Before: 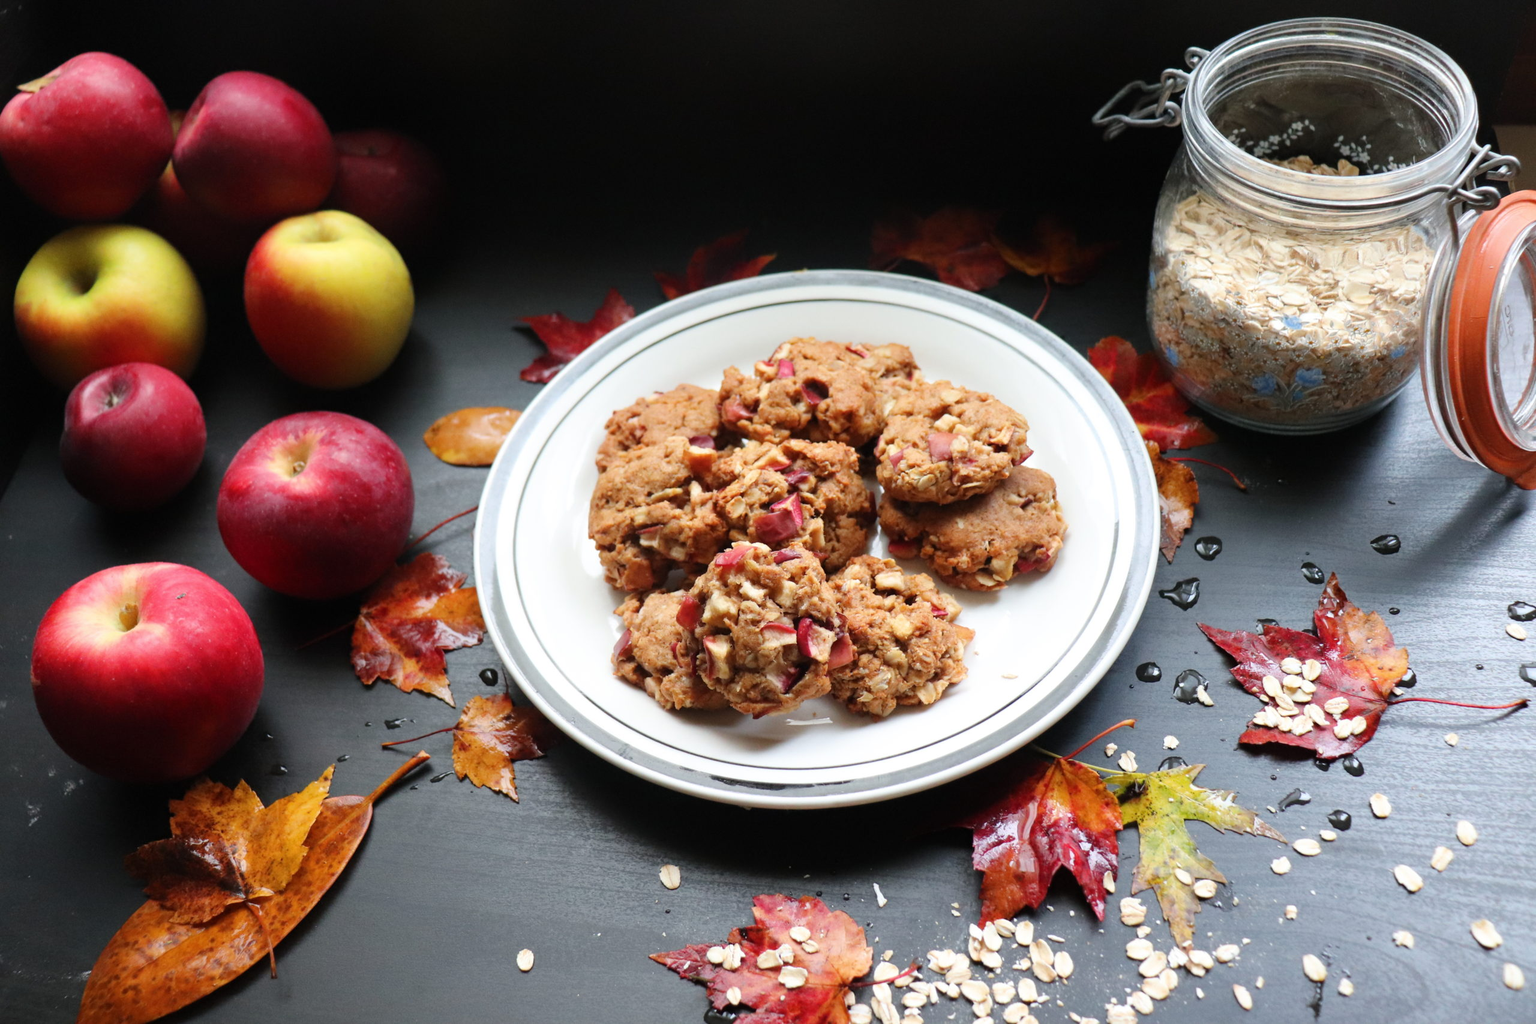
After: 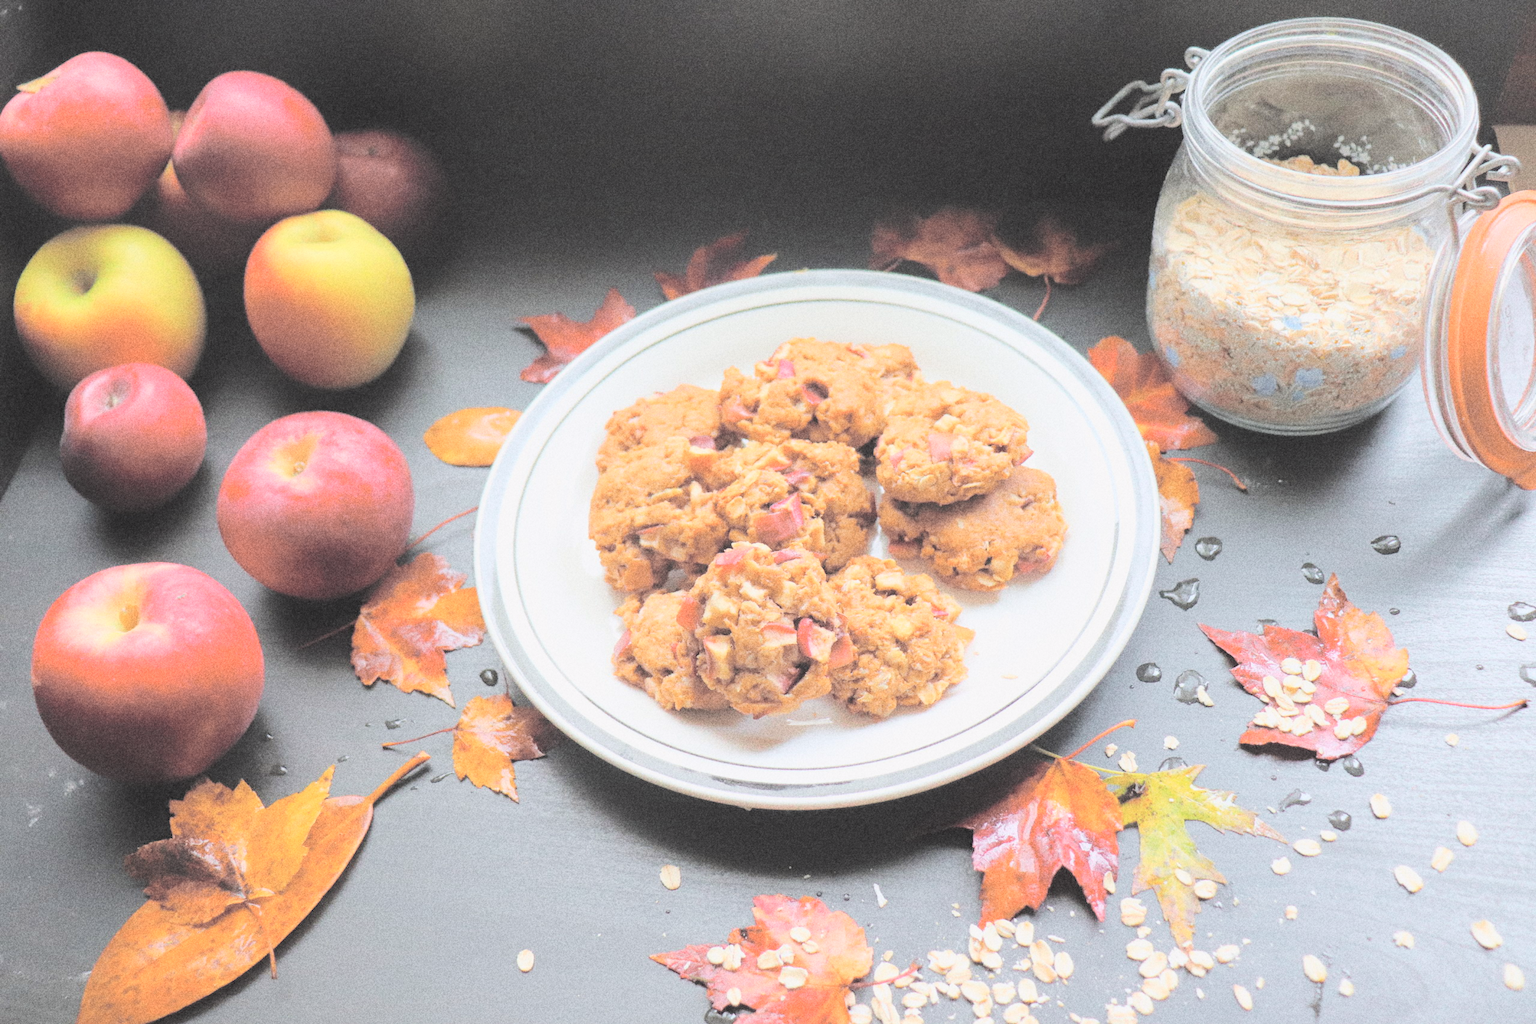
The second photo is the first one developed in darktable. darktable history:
contrast brightness saturation: brightness 1
tone curve: curves: ch0 [(0, 0) (0.052, 0.018) (0.236, 0.207) (0.41, 0.417) (0.485, 0.518) (0.54, 0.584) (0.625, 0.666) (0.845, 0.828) (0.994, 0.964)]; ch1 [(0, 0) (0.136, 0.146) (0.317, 0.34) (0.382, 0.408) (0.434, 0.441) (0.472, 0.479) (0.498, 0.501) (0.557, 0.558) (0.616, 0.59) (0.739, 0.7) (1, 1)]; ch2 [(0, 0) (0.352, 0.403) (0.447, 0.466) (0.482, 0.482) (0.528, 0.526) (0.586, 0.577) (0.618, 0.621) (0.785, 0.747) (1, 1)], color space Lab, independent channels, preserve colors none
grain: coarseness 11.82 ISO, strength 36.67%, mid-tones bias 74.17%
